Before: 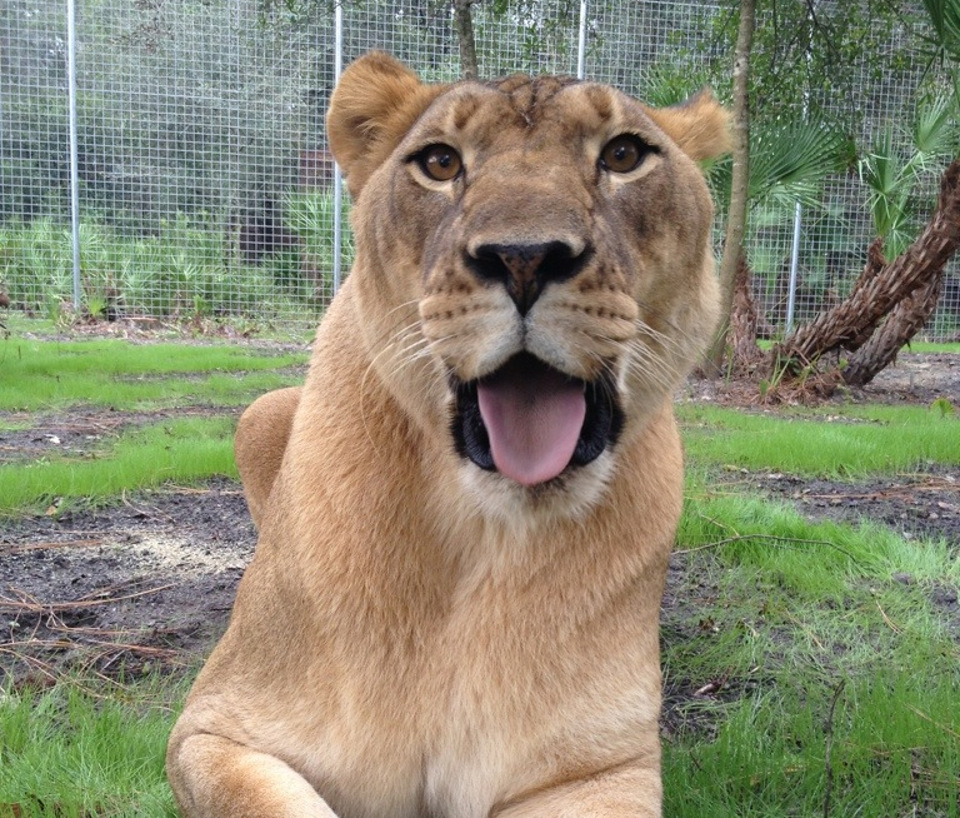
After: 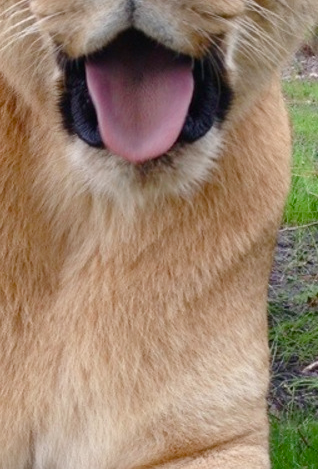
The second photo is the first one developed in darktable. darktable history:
color balance rgb: perceptual saturation grading › global saturation 25.366%, perceptual saturation grading › highlights -50.063%, perceptual saturation grading › shadows 31.164%, global vibrance 20%
crop: left 40.879%, top 39.565%, right 25.926%, bottom 3.064%
exposure: compensate highlight preservation false
